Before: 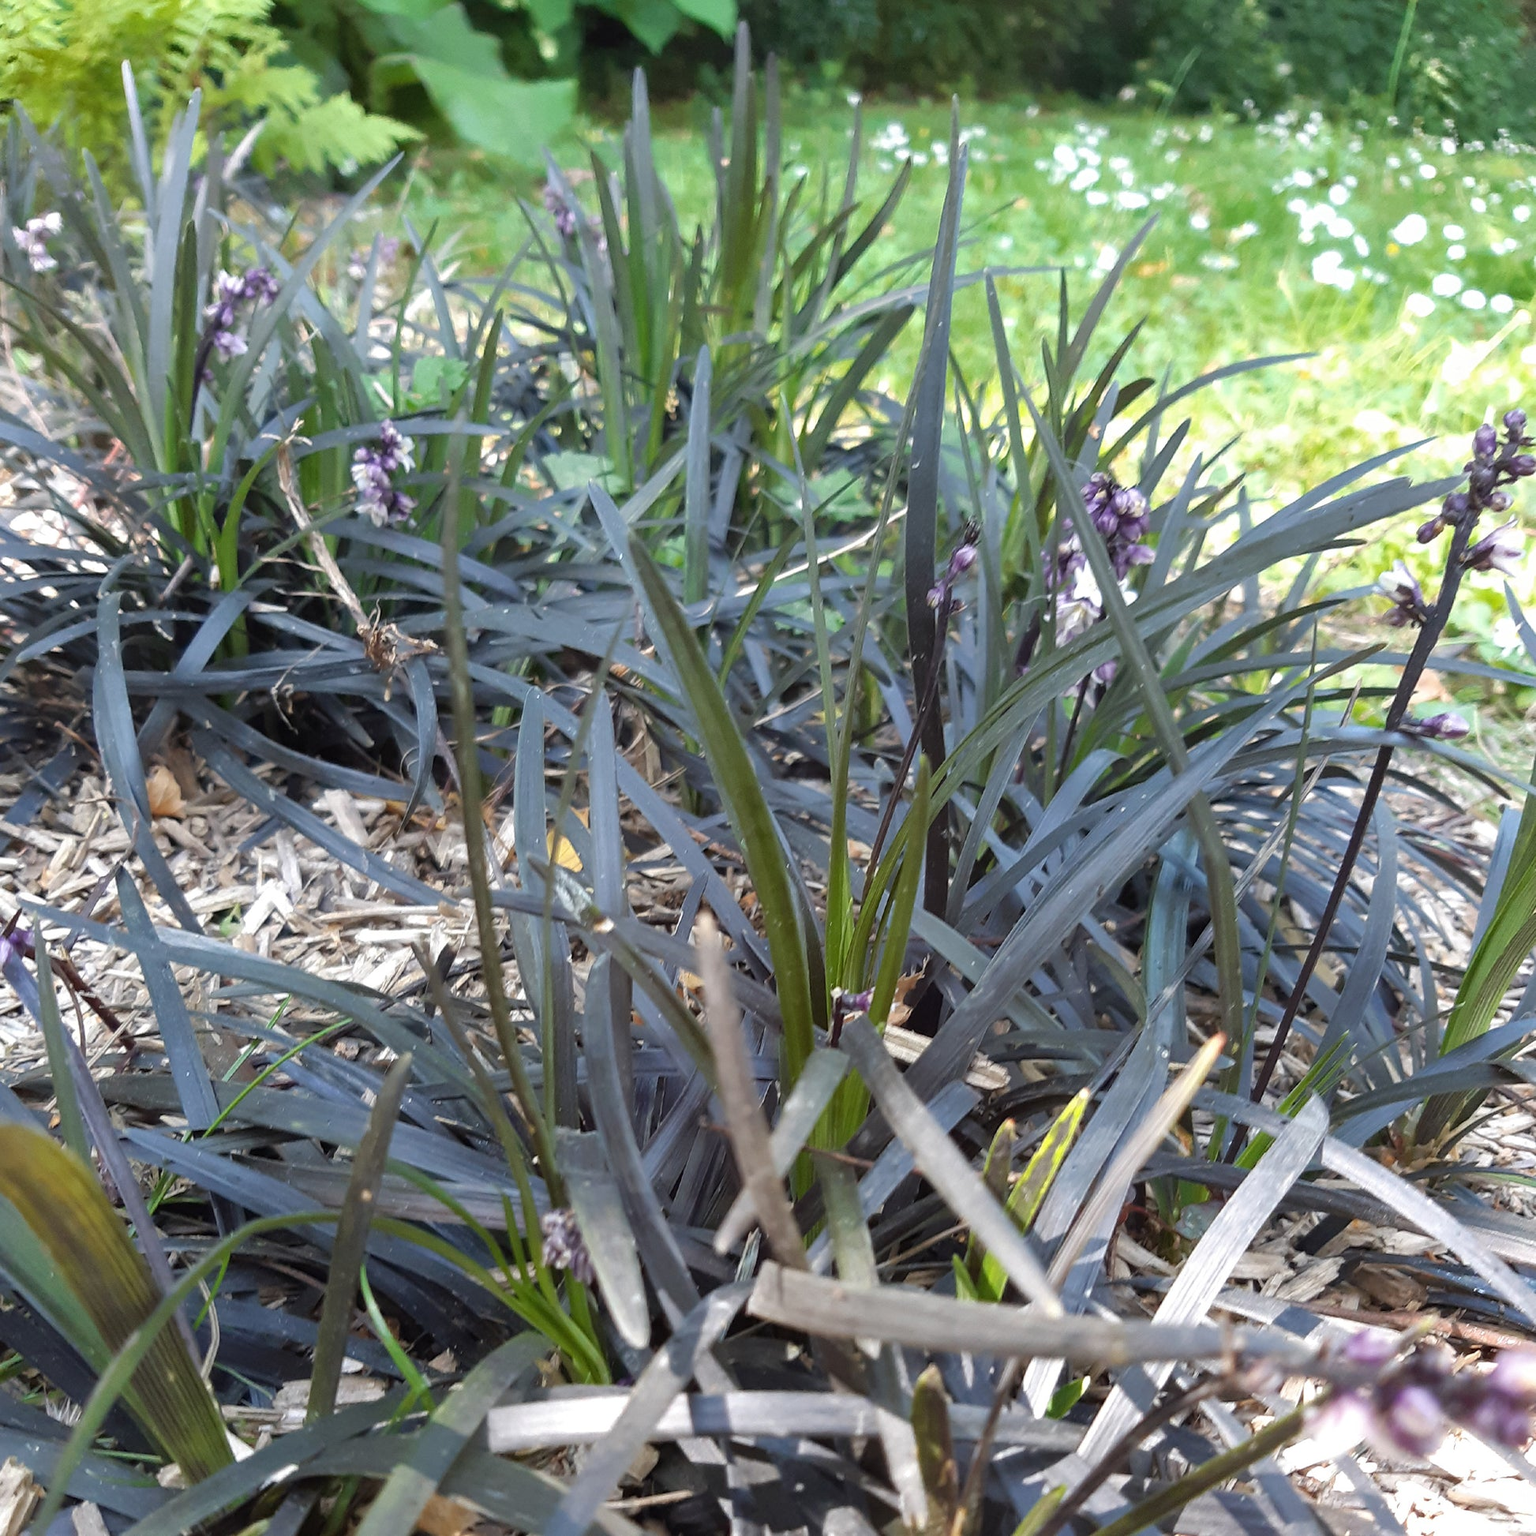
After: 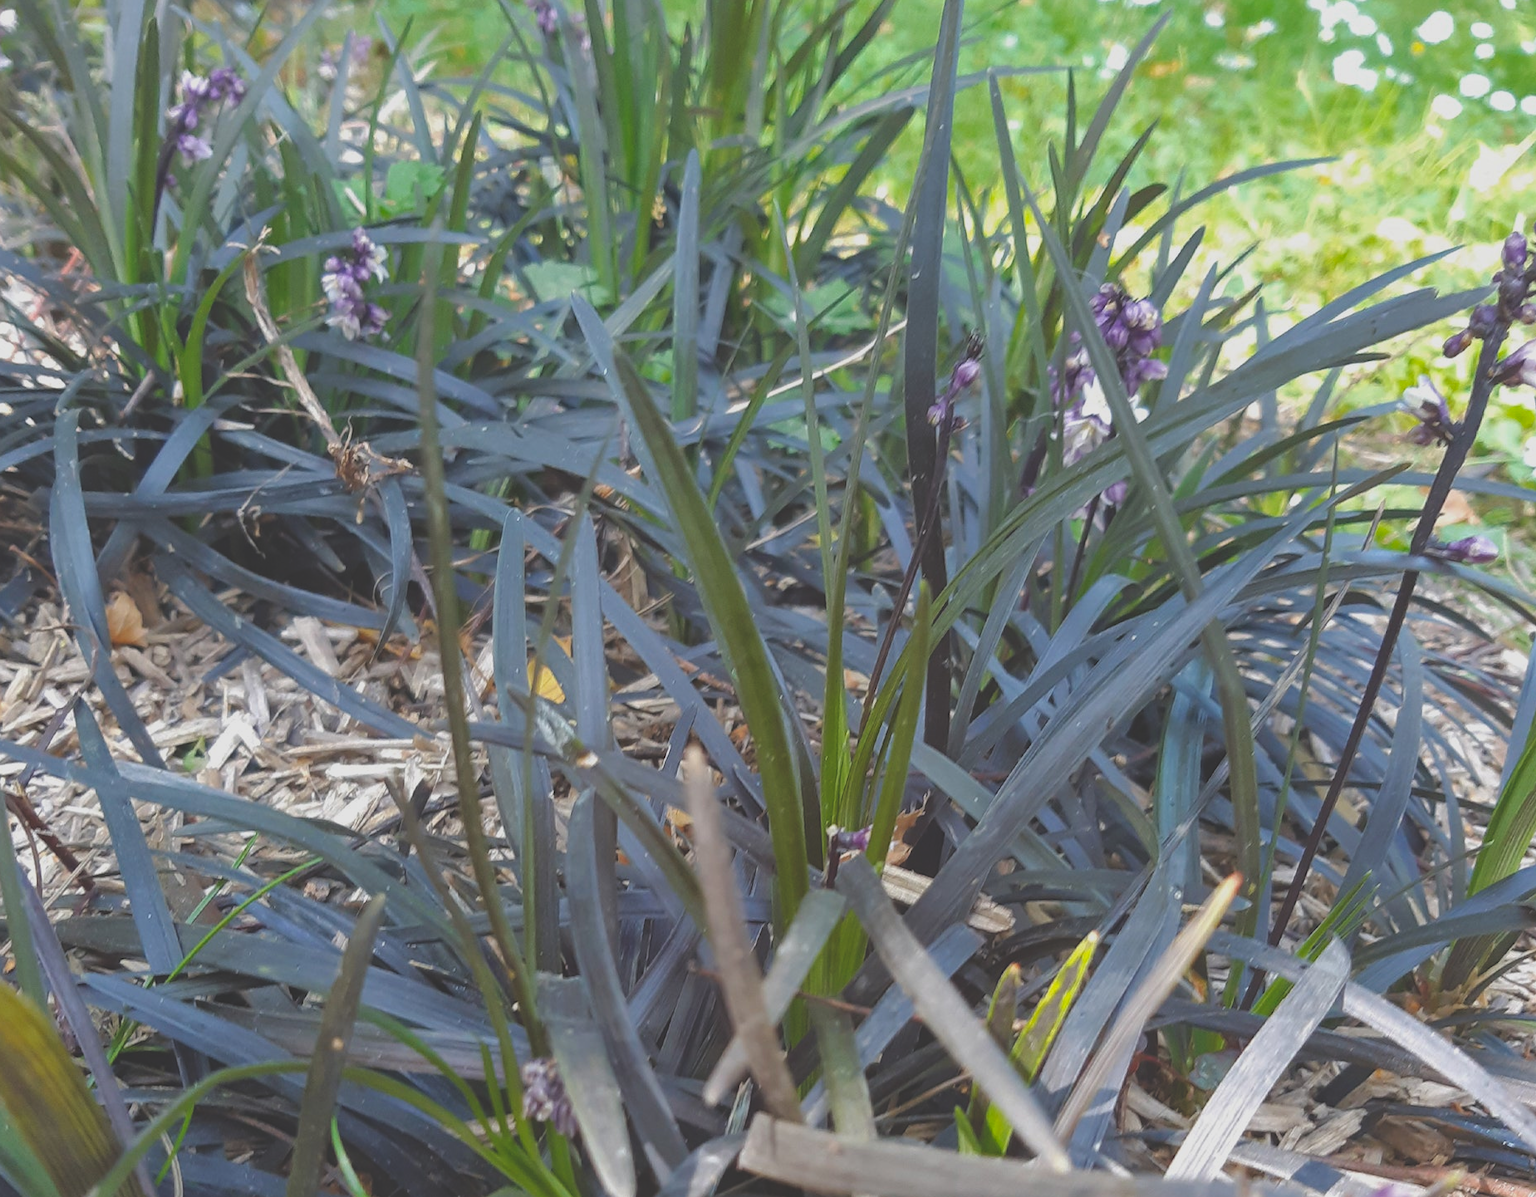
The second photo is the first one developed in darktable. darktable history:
tone equalizer: -8 EV 0.25 EV, -7 EV 0.417 EV, -6 EV 0.417 EV, -5 EV 0.25 EV, -3 EV -0.25 EV, -2 EV -0.417 EV, -1 EV -0.417 EV, +0 EV -0.25 EV, edges refinement/feathering 500, mask exposure compensation -1.57 EV, preserve details guided filter
white balance: red 1, blue 1
color balance rgb: perceptual saturation grading › global saturation 20%, global vibrance 10%
crop and rotate: left 2.991%, top 13.302%, right 1.981%, bottom 12.636%
exposure: black level correction -0.028, compensate highlight preservation false
